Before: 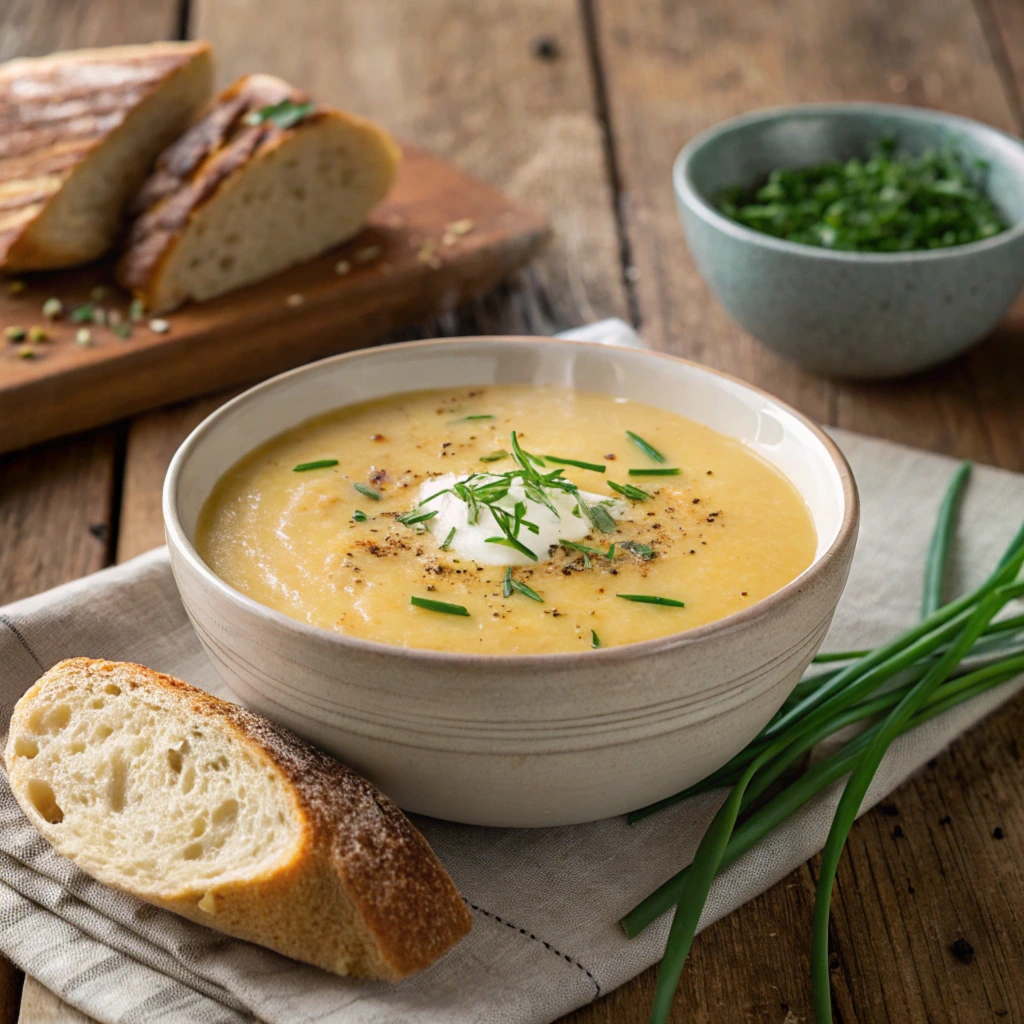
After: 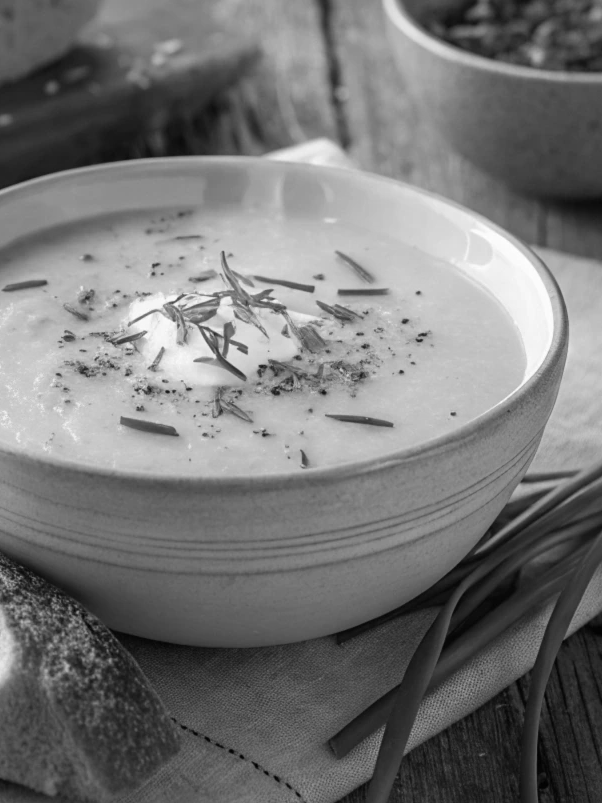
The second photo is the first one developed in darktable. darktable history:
crop and rotate: left 28.5%, top 17.655%, right 12.7%, bottom 3.924%
color zones: curves: ch1 [(0, -0.014) (0.143, -0.013) (0.286, -0.013) (0.429, -0.016) (0.571, -0.019) (0.714, -0.015) (0.857, 0.002) (1, -0.014)]
